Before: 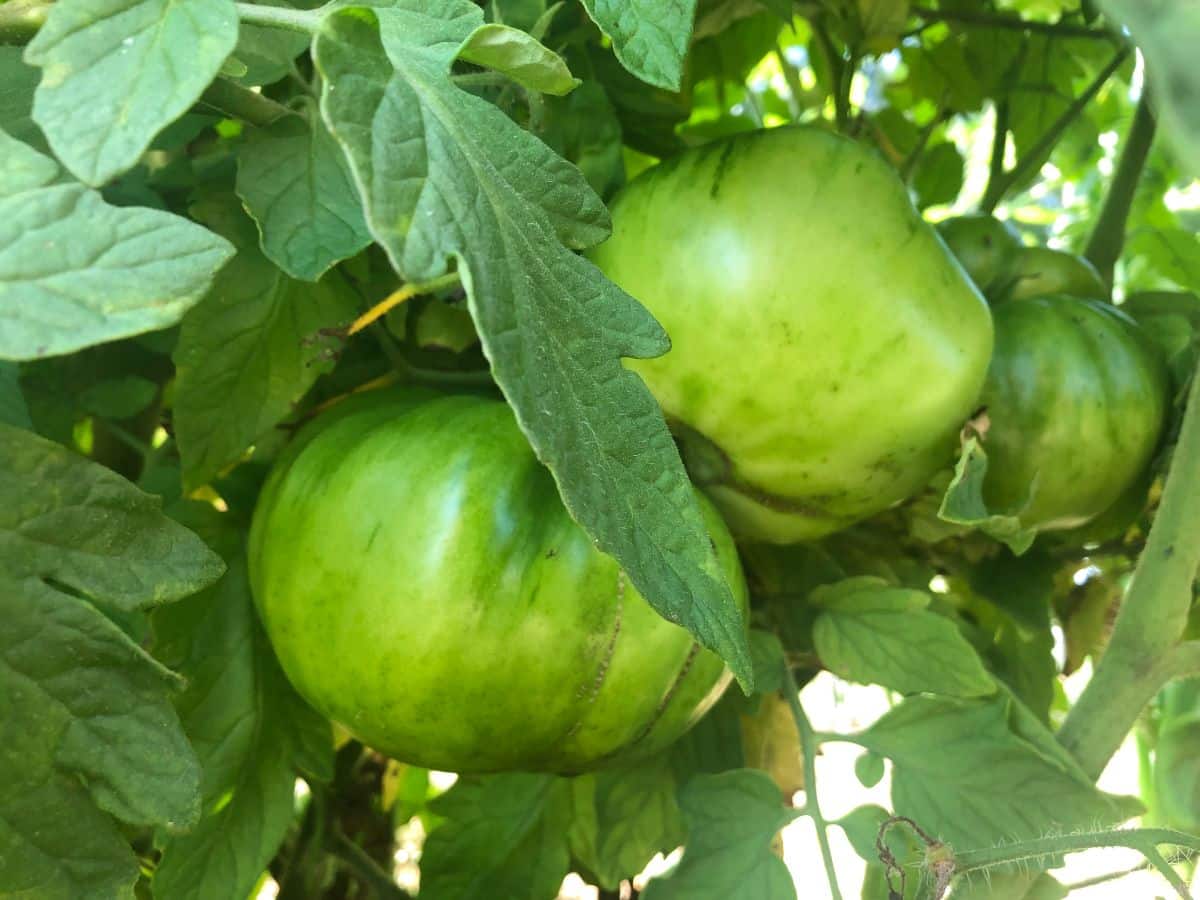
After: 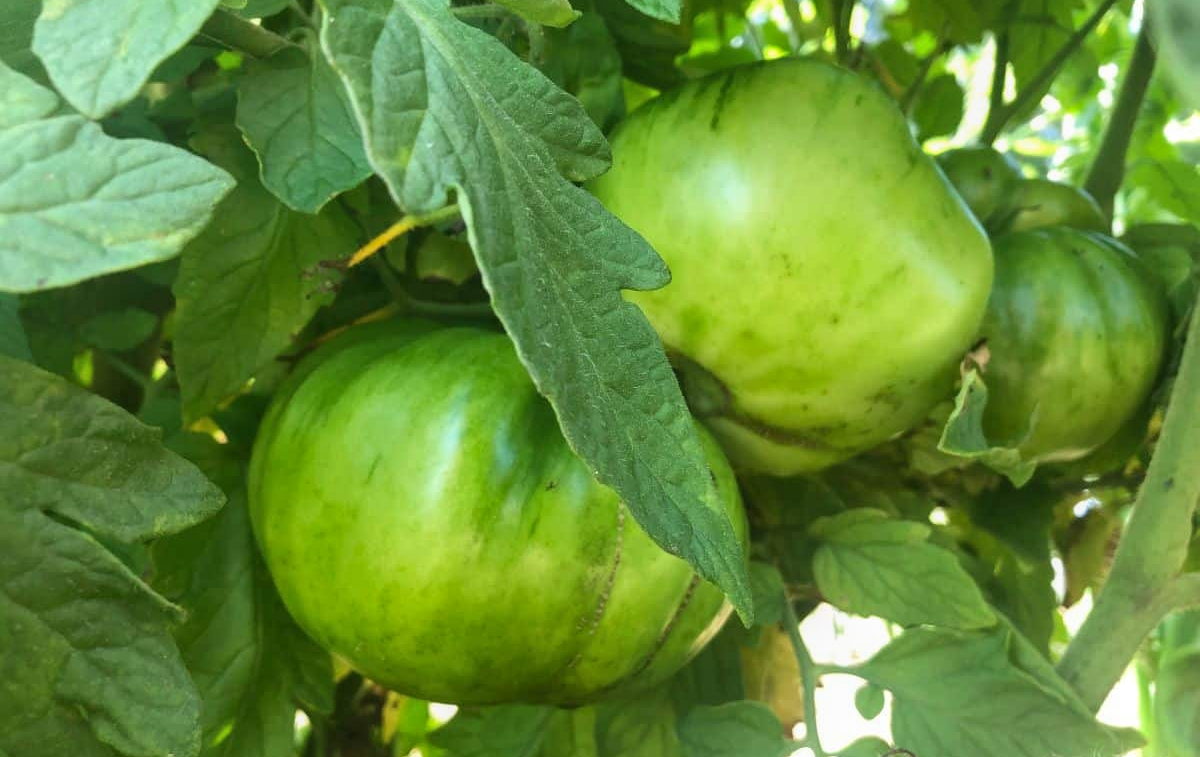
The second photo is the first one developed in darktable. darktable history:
local contrast: detail 109%
crop: top 7.569%, bottom 8.228%
